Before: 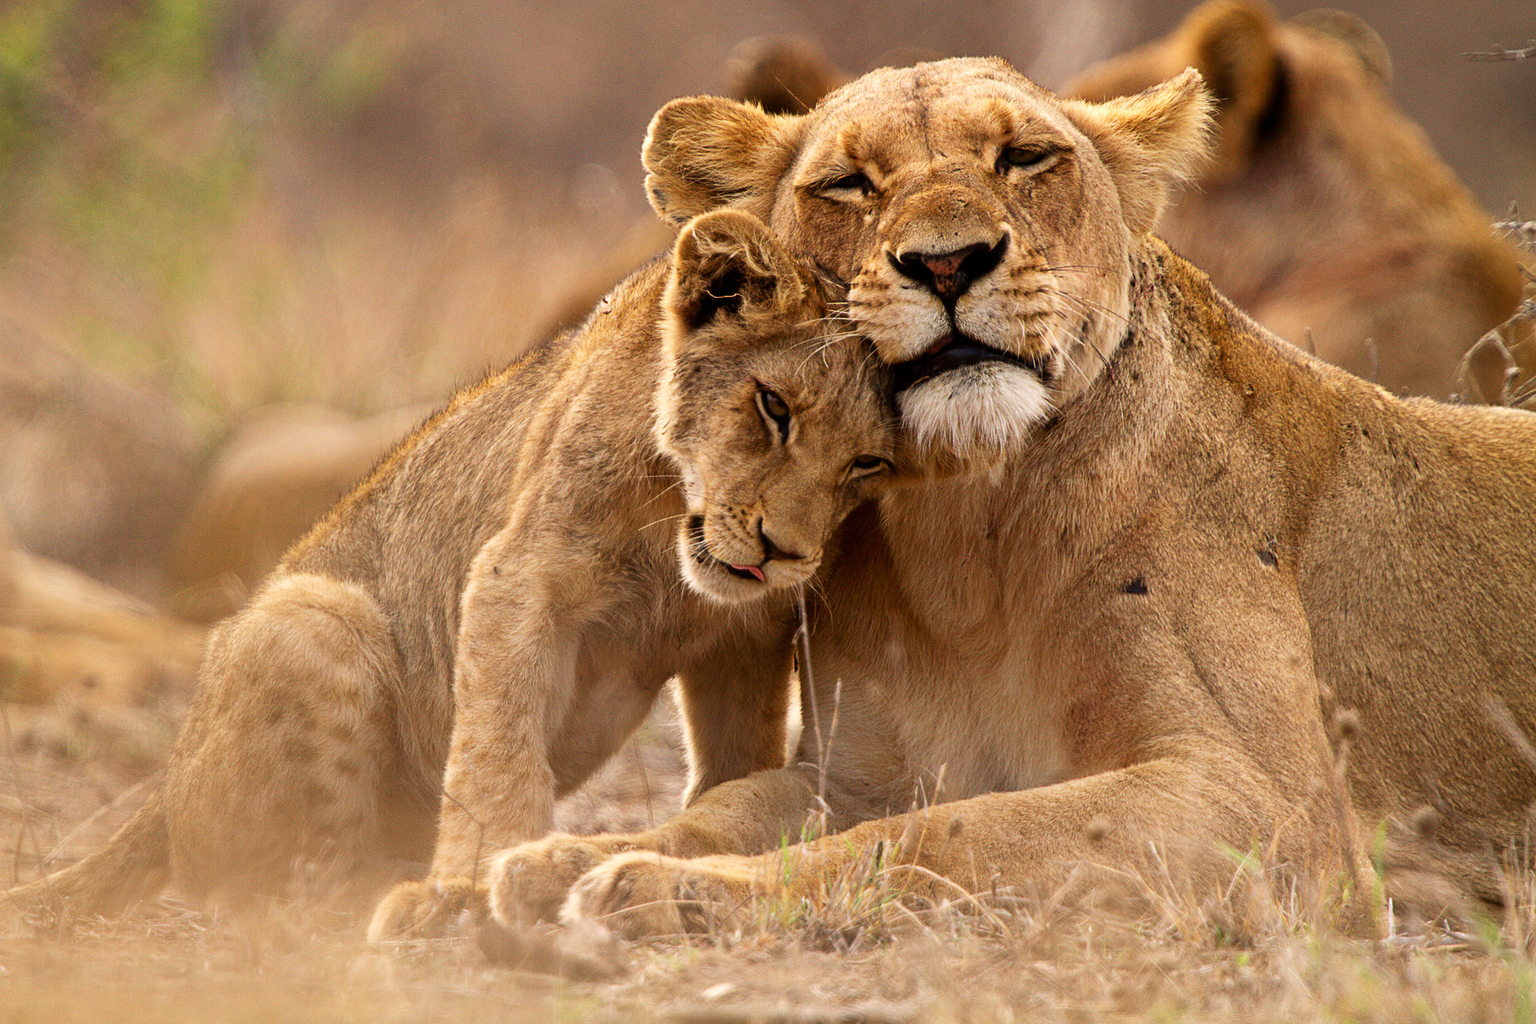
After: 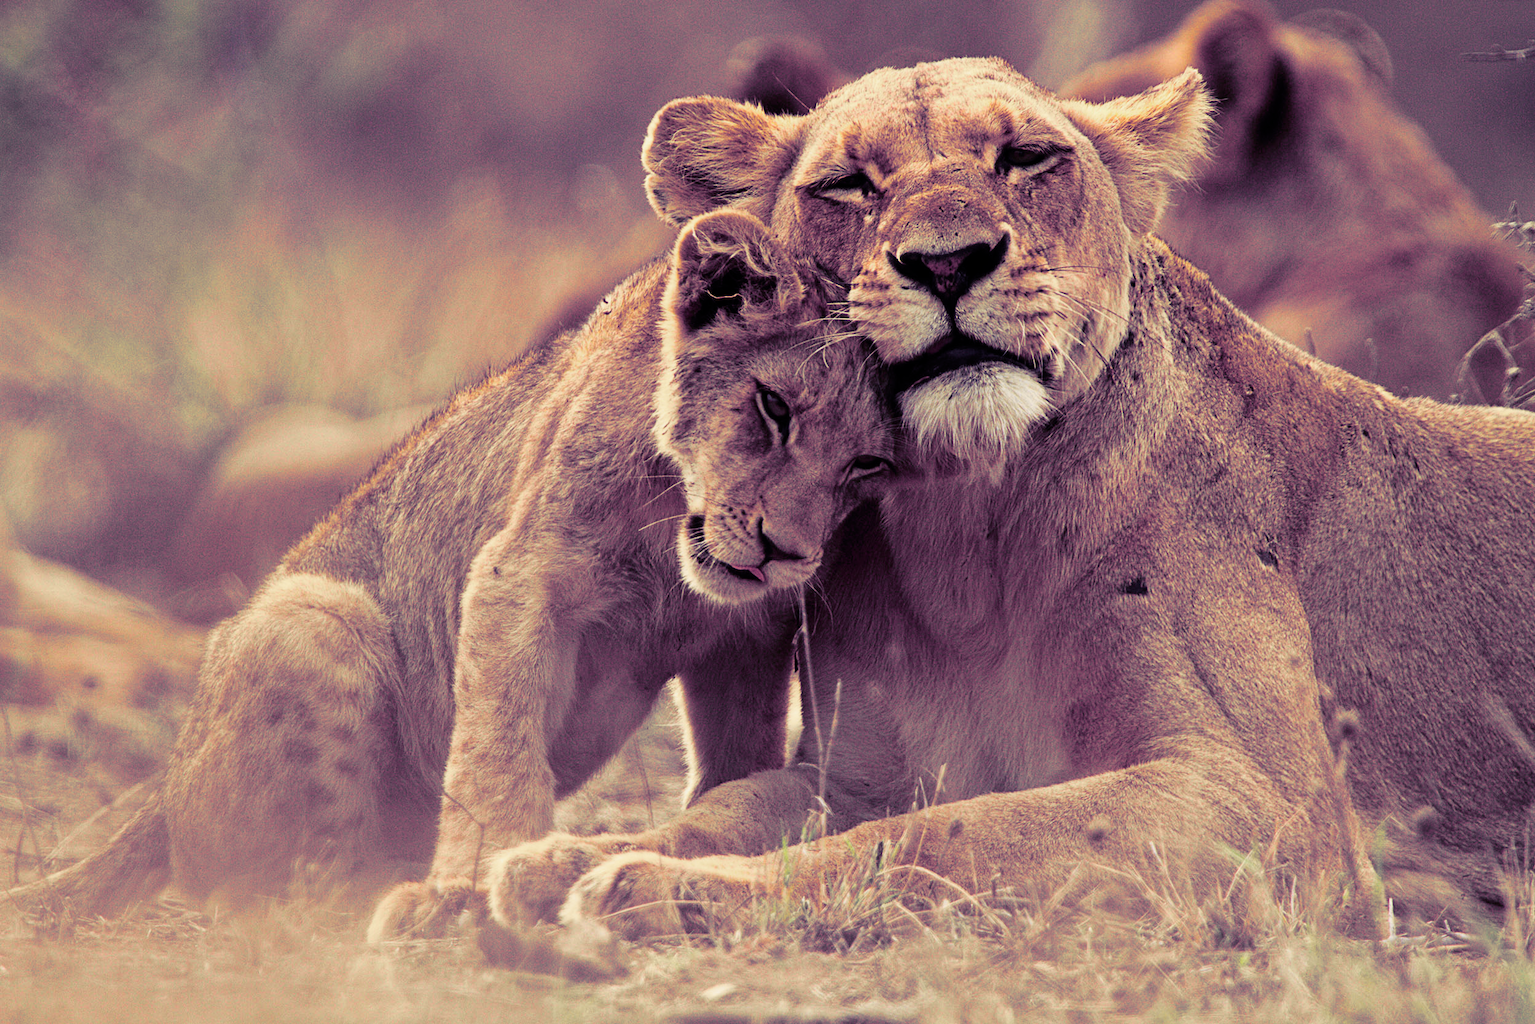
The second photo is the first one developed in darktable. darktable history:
split-toning: shadows › hue 255.6°, shadows › saturation 0.66, highlights › hue 43.2°, highlights › saturation 0.68, balance -50.1
tone curve: curves: ch0 [(0, 0) (0.058, 0.037) (0.214, 0.183) (0.304, 0.288) (0.561, 0.554) (0.687, 0.677) (0.768, 0.768) (0.858, 0.861) (0.987, 0.945)]; ch1 [(0, 0) (0.172, 0.123) (0.312, 0.296) (0.432, 0.448) (0.471, 0.469) (0.502, 0.5) (0.521, 0.505) (0.565, 0.569) (0.663, 0.663) (0.703, 0.721) (0.857, 0.917) (1, 1)]; ch2 [(0, 0) (0.411, 0.424) (0.485, 0.497) (0.502, 0.5) (0.517, 0.511) (0.556, 0.562) (0.626, 0.594) (0.709, 0.661) (1, 1)], color space Lab, independent channels, preserve colors none
